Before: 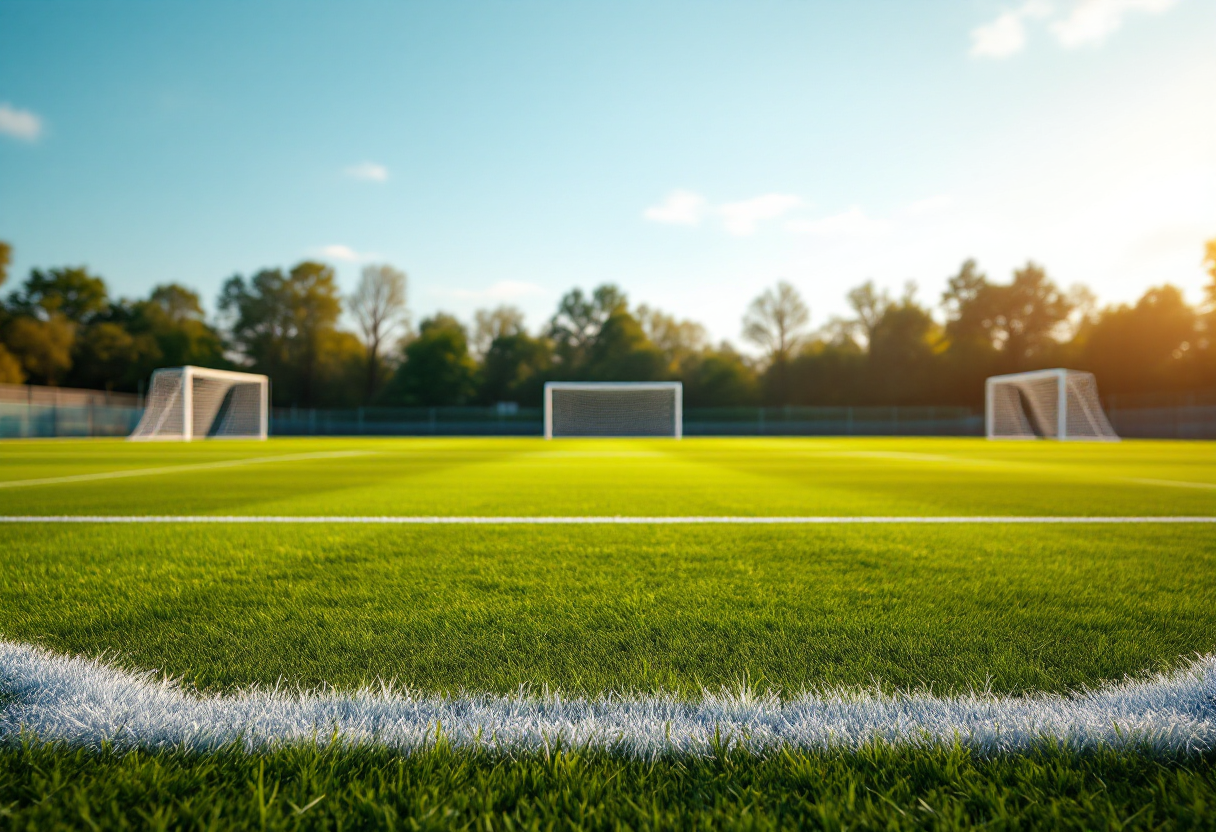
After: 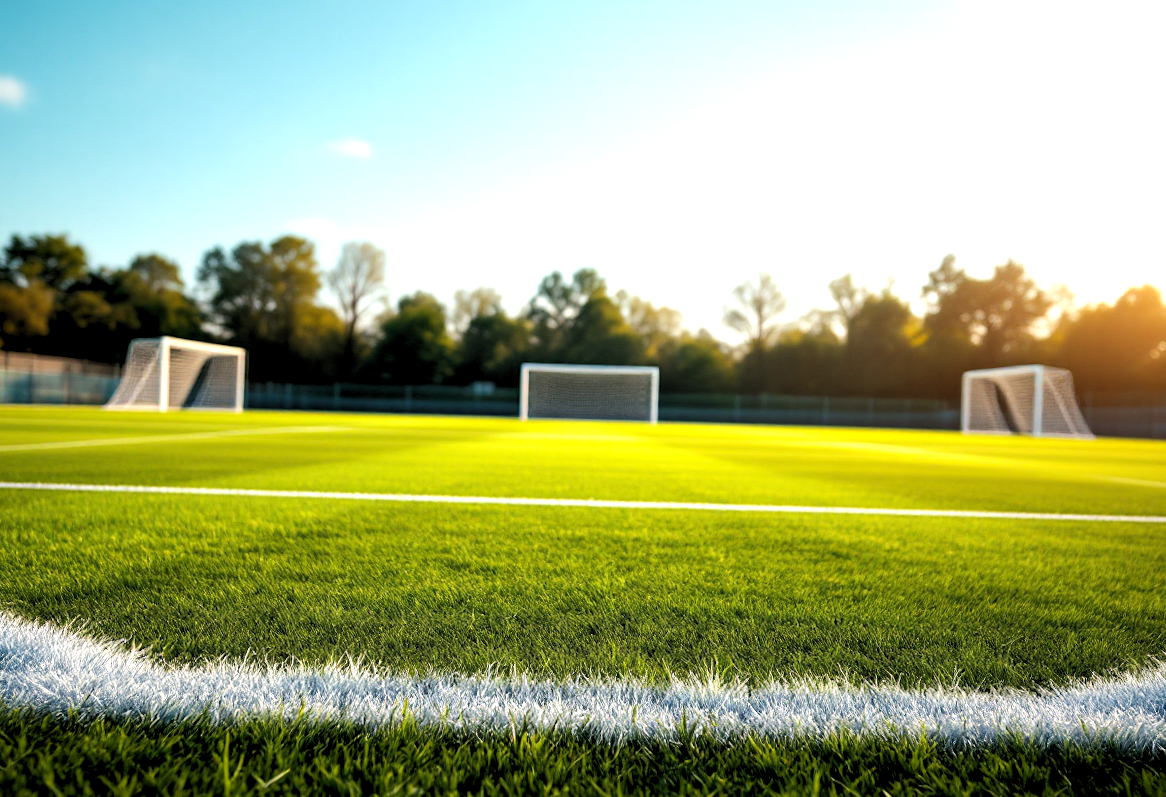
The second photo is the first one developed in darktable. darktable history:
rgb levels: levels [[0.01, 0.419, 0.839], [0, 0.5, 1], [0, 0.5, 1]]
tone equalizer: -8 EV -0.417 EV, -7 EV -0.389 EV, -6 EV -0.333 EV, -5 EV -0.222 EV, -3 EV 0.222 EV, -2 EV 0.333 EV, -1 EV 0.389 EV, +0 EV 0.417 EV, edges refinement/feathering 500, mask exposure compensation -1.25 EV, preserve details no
crop and rotate: angle -1.69°
